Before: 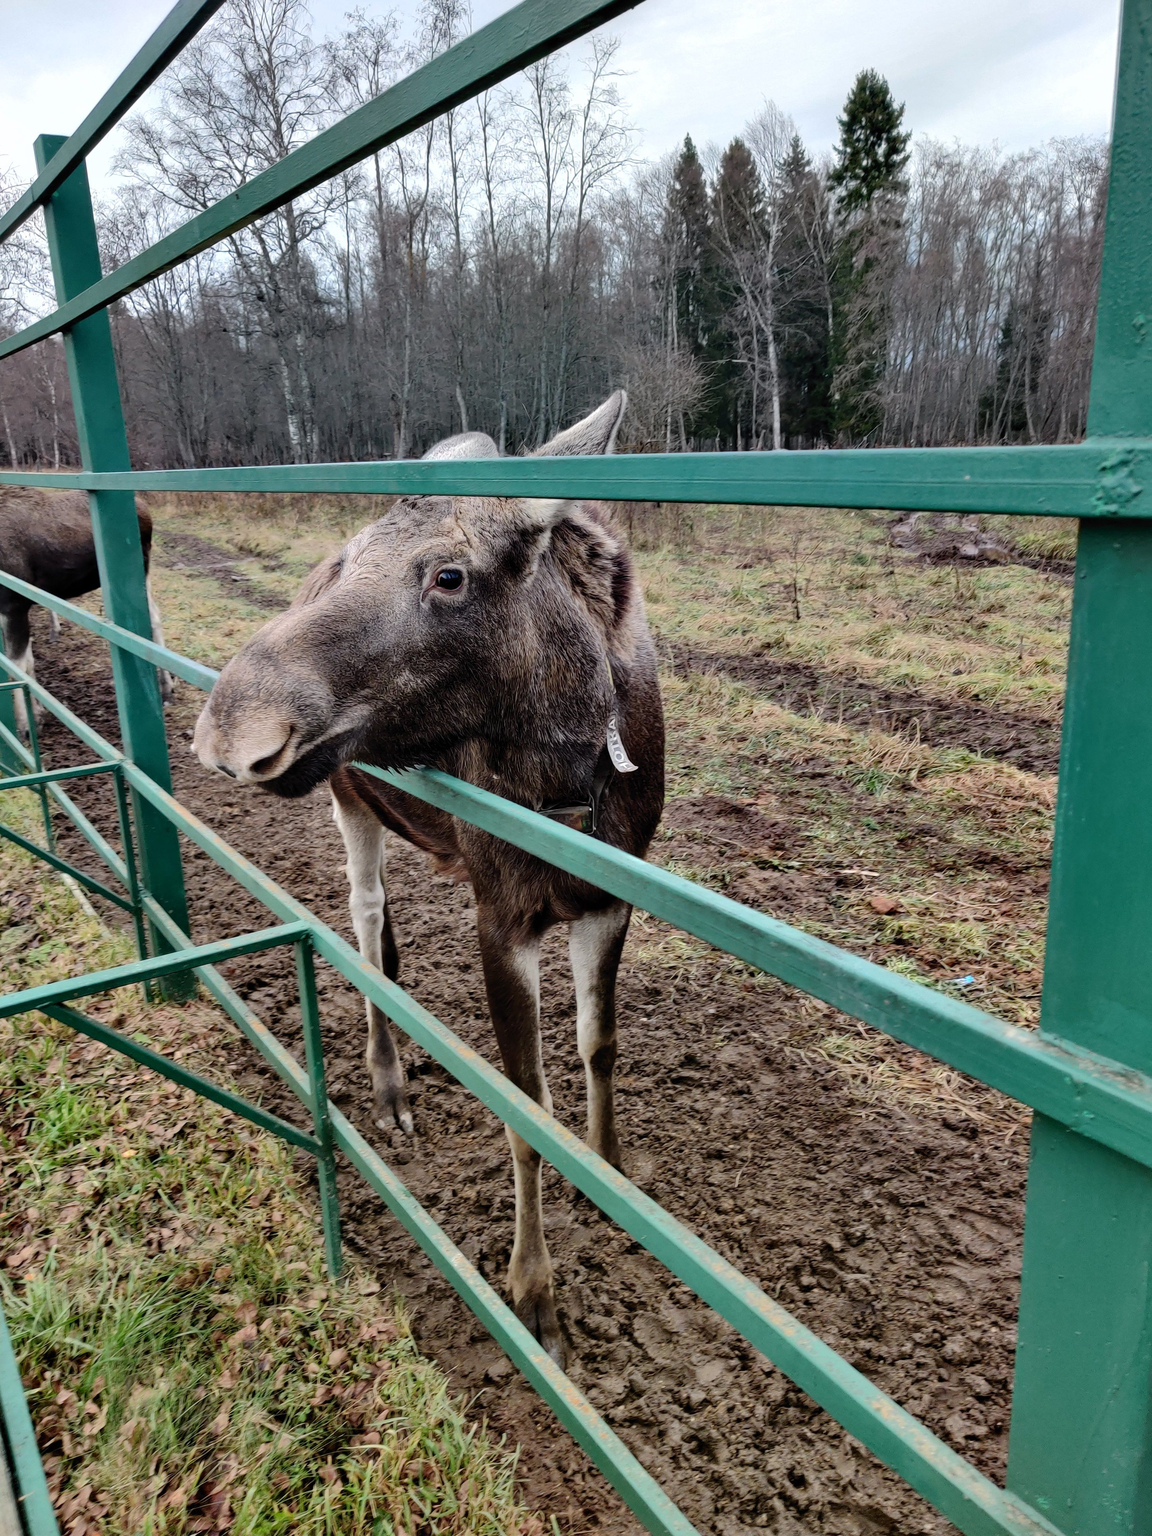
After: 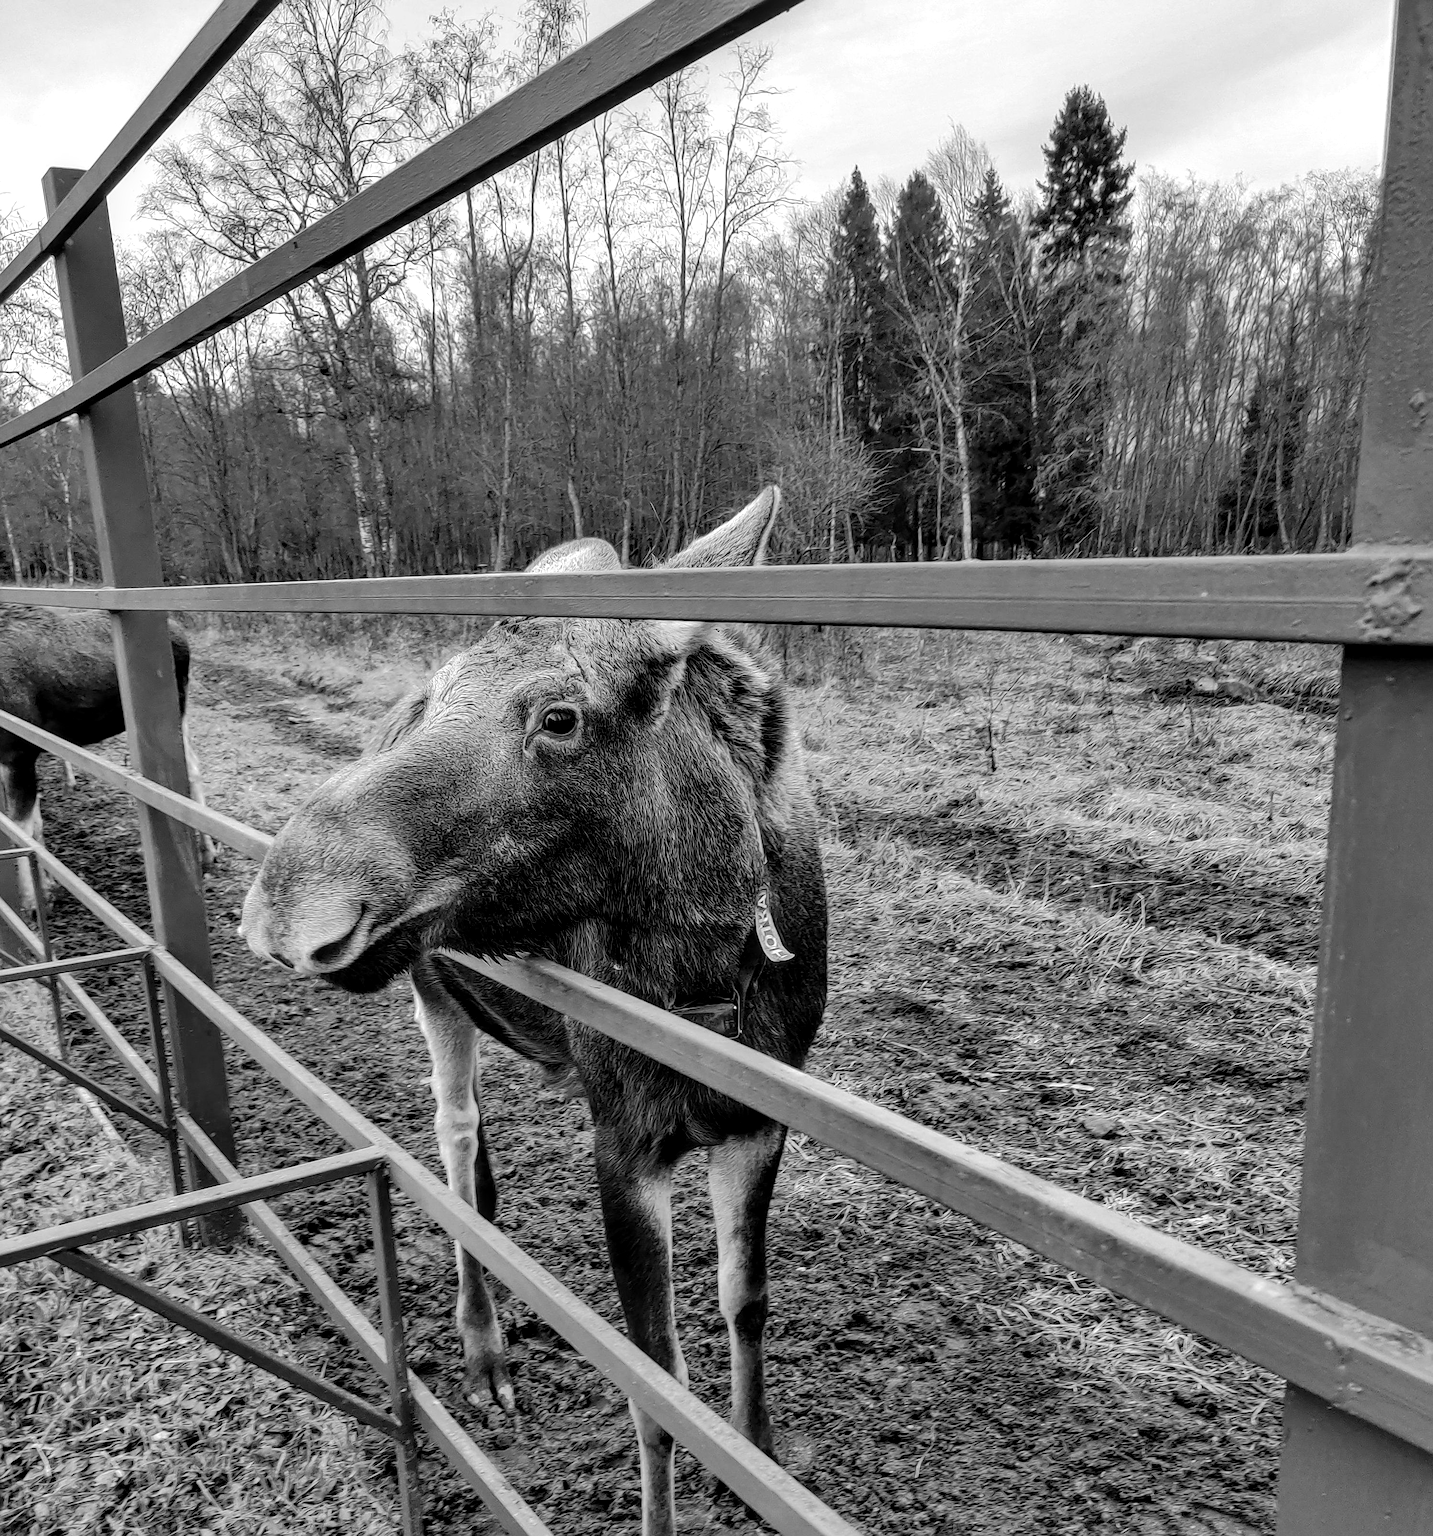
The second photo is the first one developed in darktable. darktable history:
sharpen: on, module defaults
crop: bottom 19.644%
white balance: red 1.004, blue 1.096
monochrome: on, module defaults
local contrast: detail 130%
